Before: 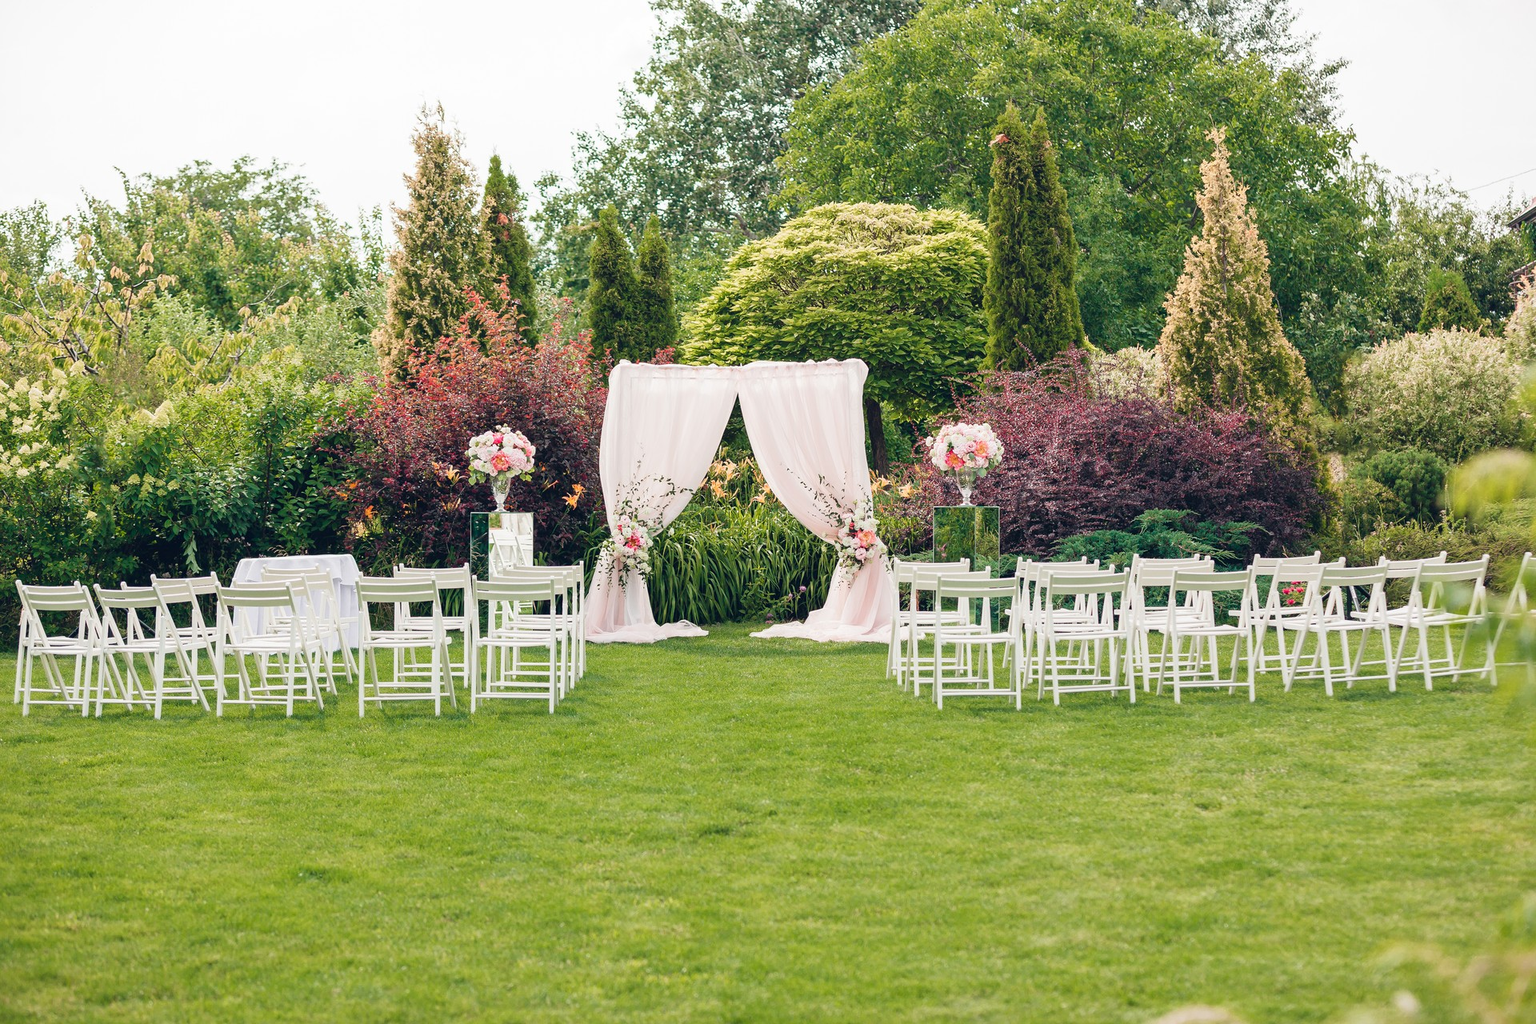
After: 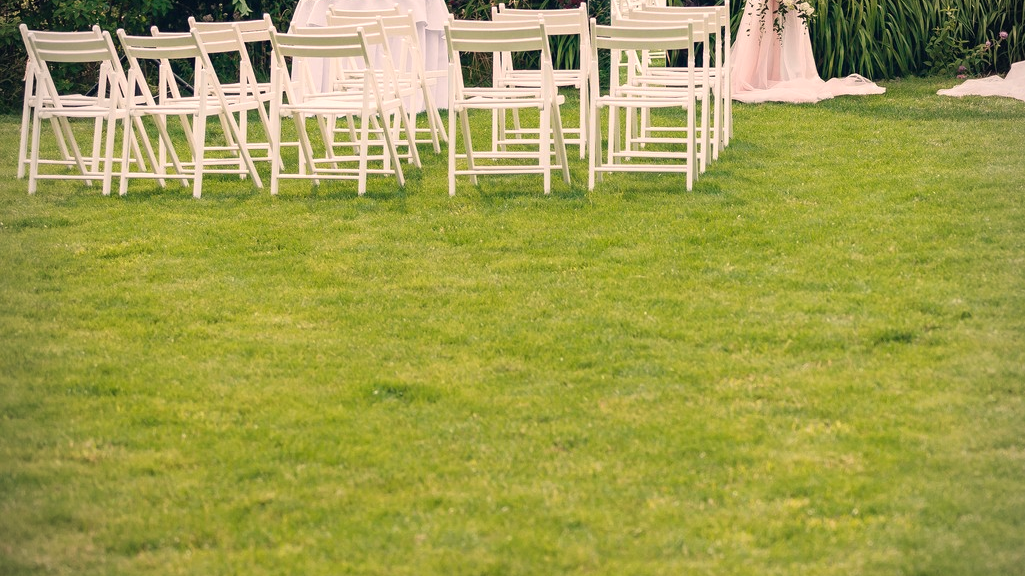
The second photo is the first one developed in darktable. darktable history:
vignetting: fall-off radius 60.92%
crop and rotate: top 54.778%, right 46.61%, bottom 0.159%
white balance: red 1.127, blue 0.943
